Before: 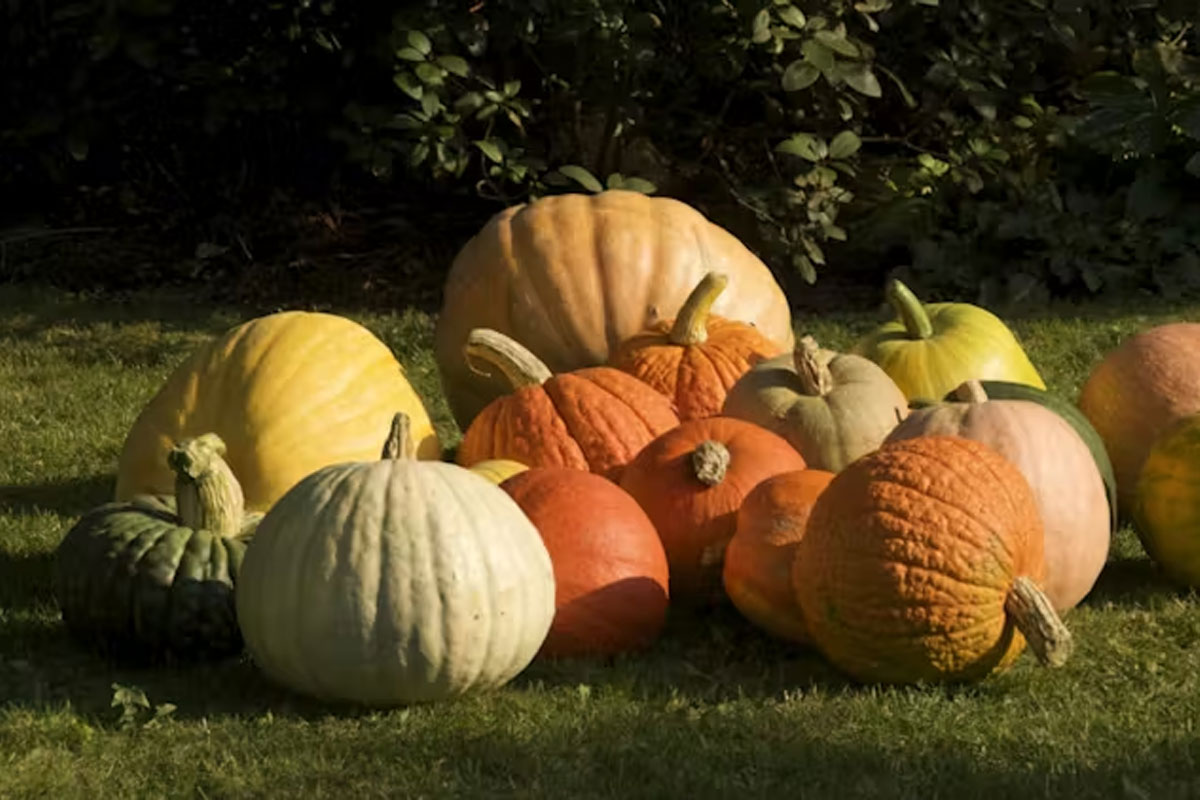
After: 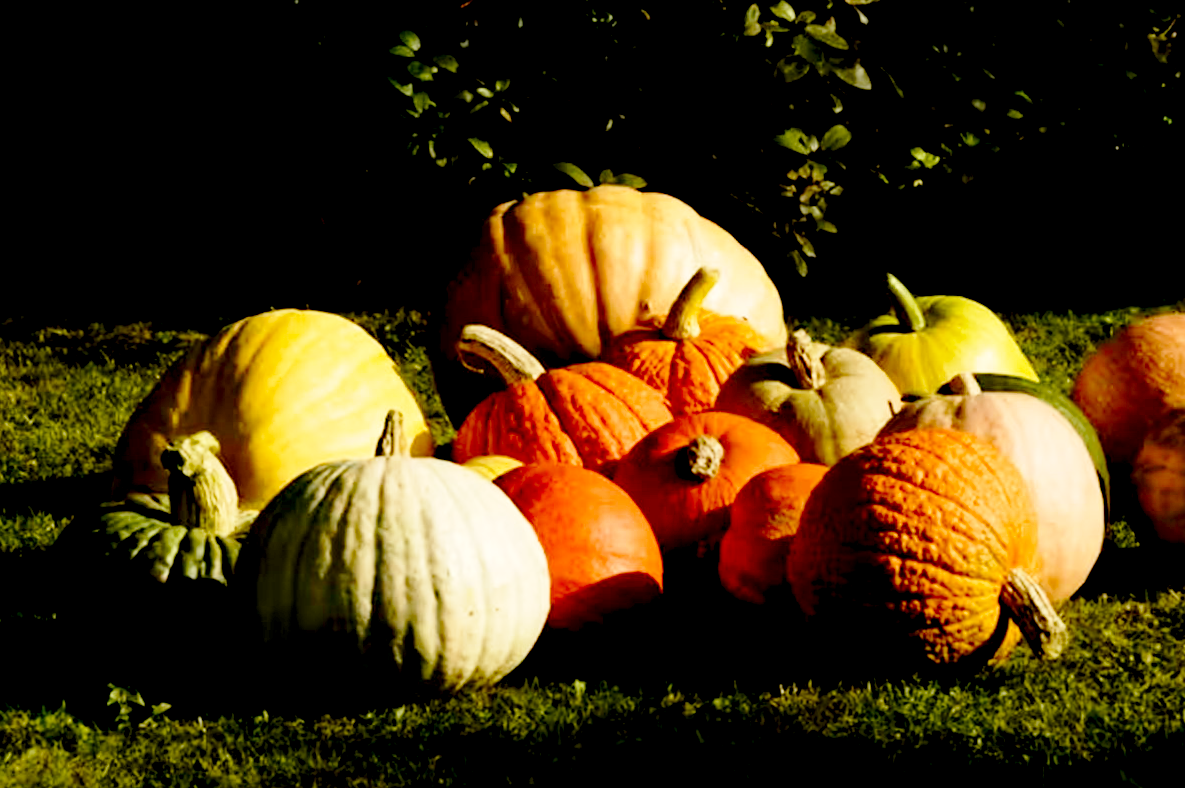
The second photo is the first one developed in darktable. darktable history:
tone equalizer: on, module defaults
rotate and perspective: rotation -0.45°, automatic cropping original format, crop left 0.008, crop right 0.992, crop top 0.012, crop bottom 0.988
white balance: emerald 1
base curve: curves: ch0 [(0, 0) (0.028, 0.03) (0.121, 0.232) (0.46, 0.748) (0.859, 0.968) (1, 1)], preserve colors none
exposure: black level correction 0.047, exposure 0.013 EV, compensate highlight preservation false
crop: top 0.05%, bottom 0.098%
